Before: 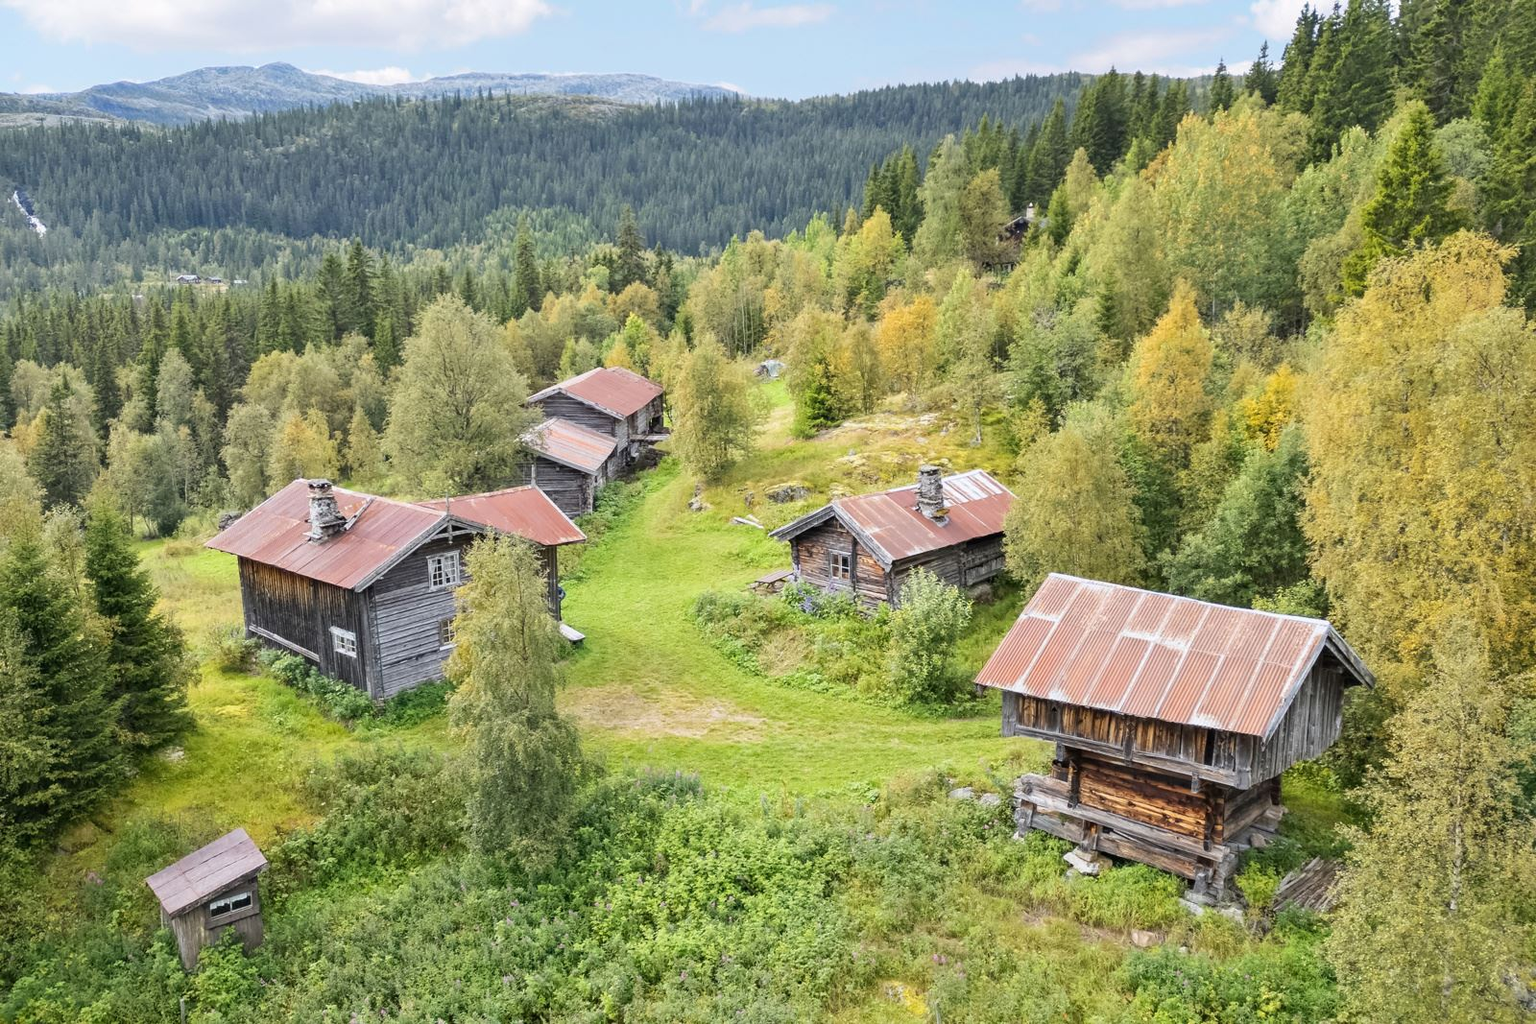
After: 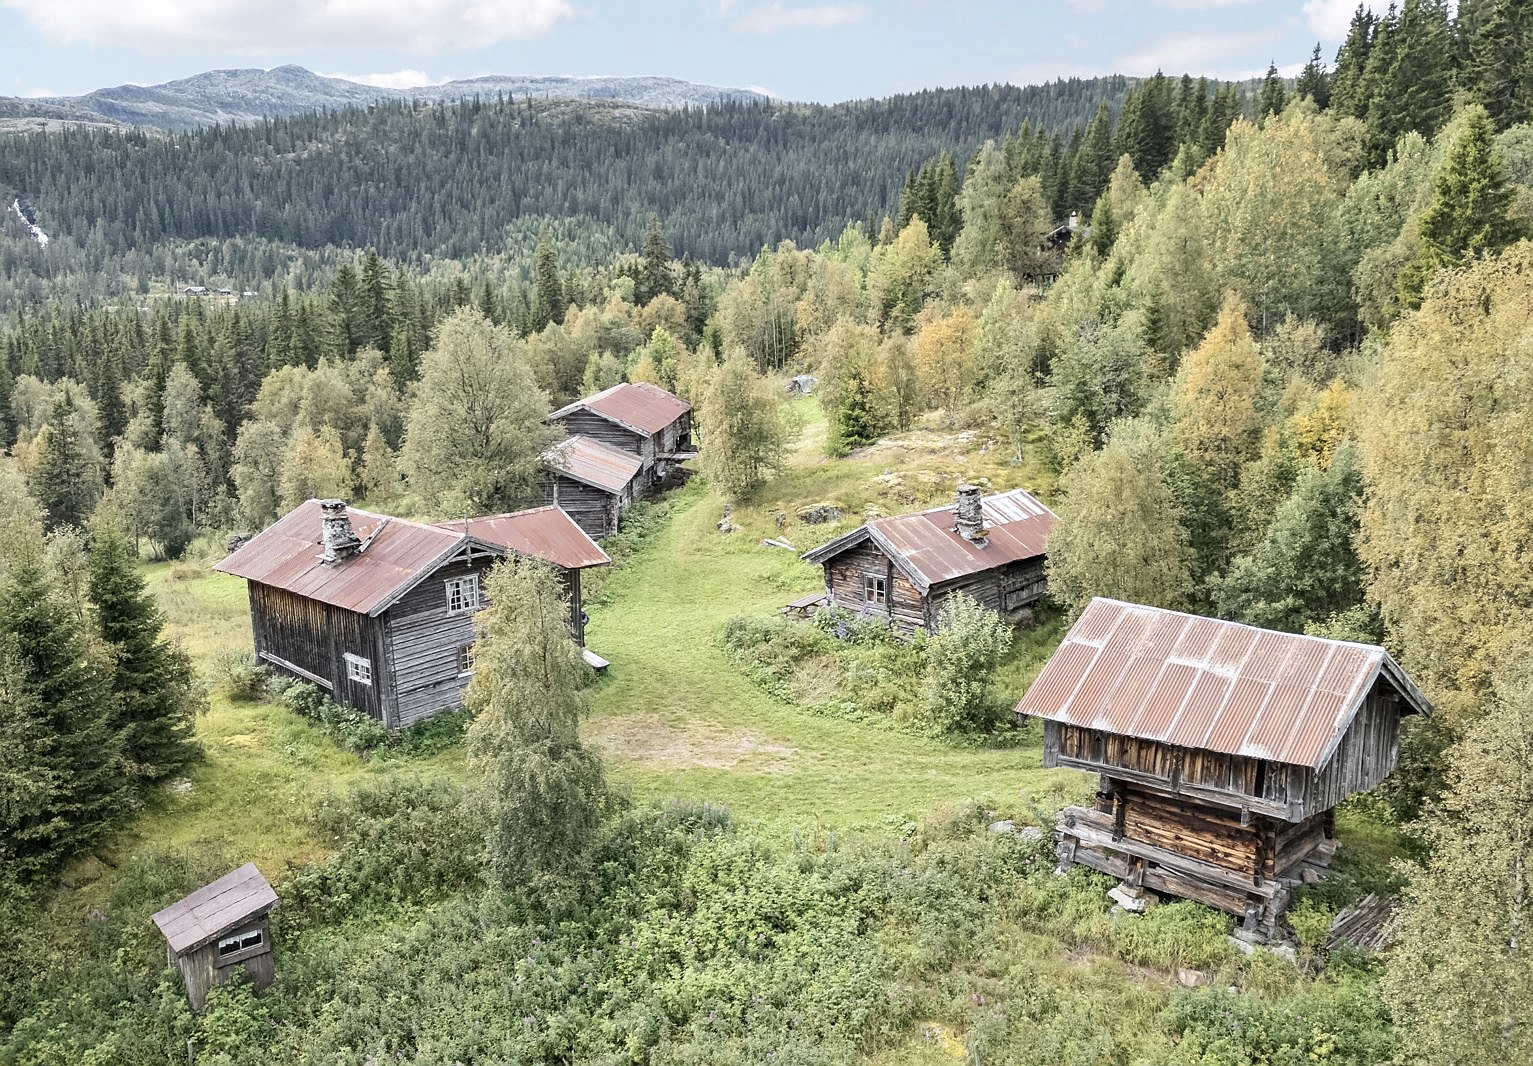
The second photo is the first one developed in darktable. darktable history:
crop: right 4.18%, bottom 0.022%
contrast brightness saturation: contrast 0.097, saturation -0.372
local contrast: highlights 101%, shadows 97%, detail 119%, midtone range 0.2
sharpen: radius 0.982, amount 0.61
